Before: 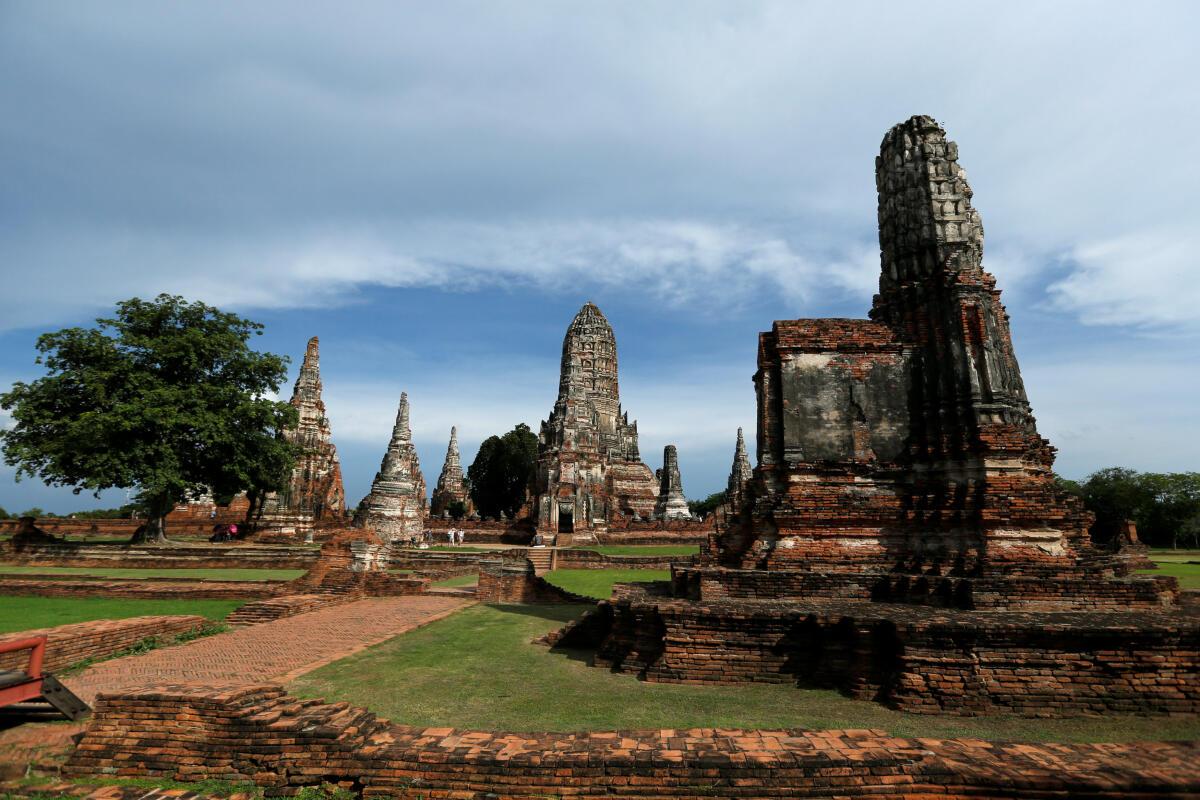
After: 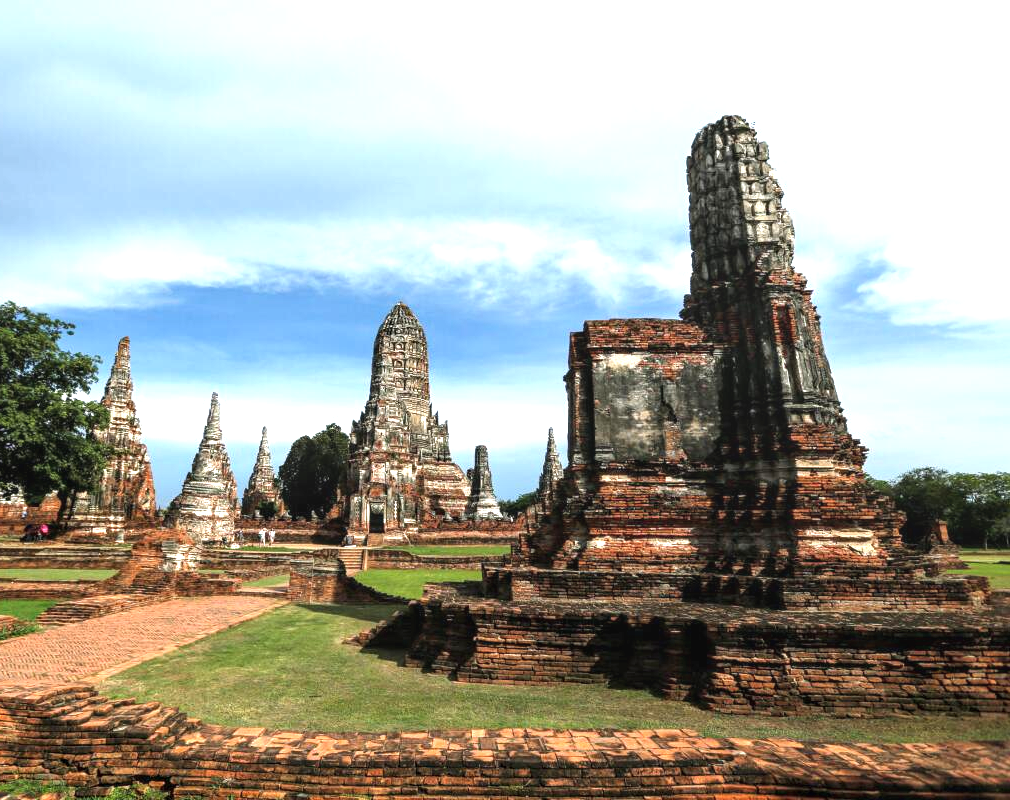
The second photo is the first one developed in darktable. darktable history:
exposure: black level correction -0.002, exposure 1.113 EV, compensate highlight preservation false
local contrast: on, module defaults
crop: left 15.808%
